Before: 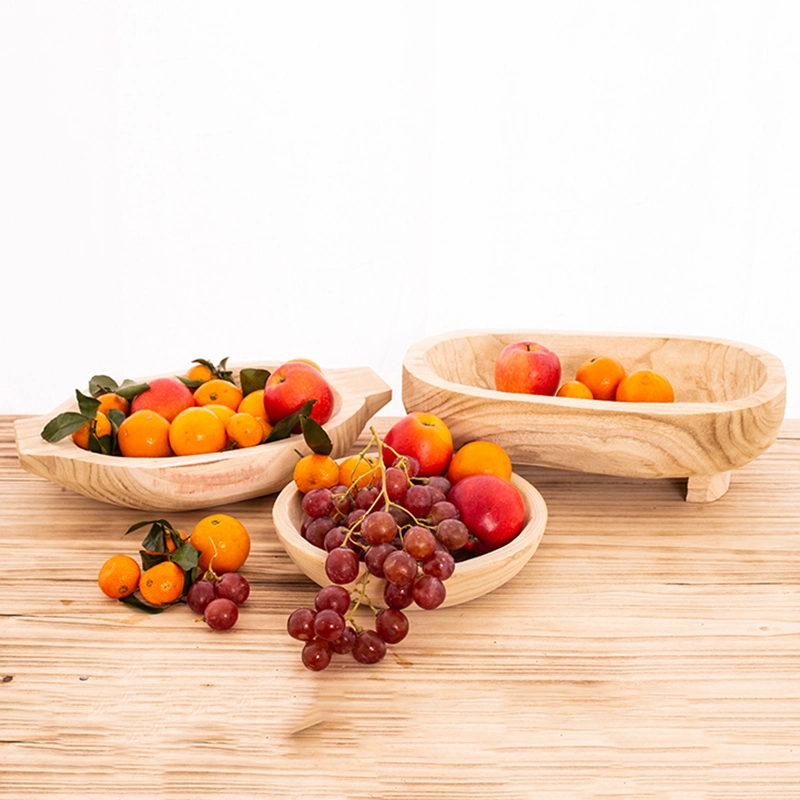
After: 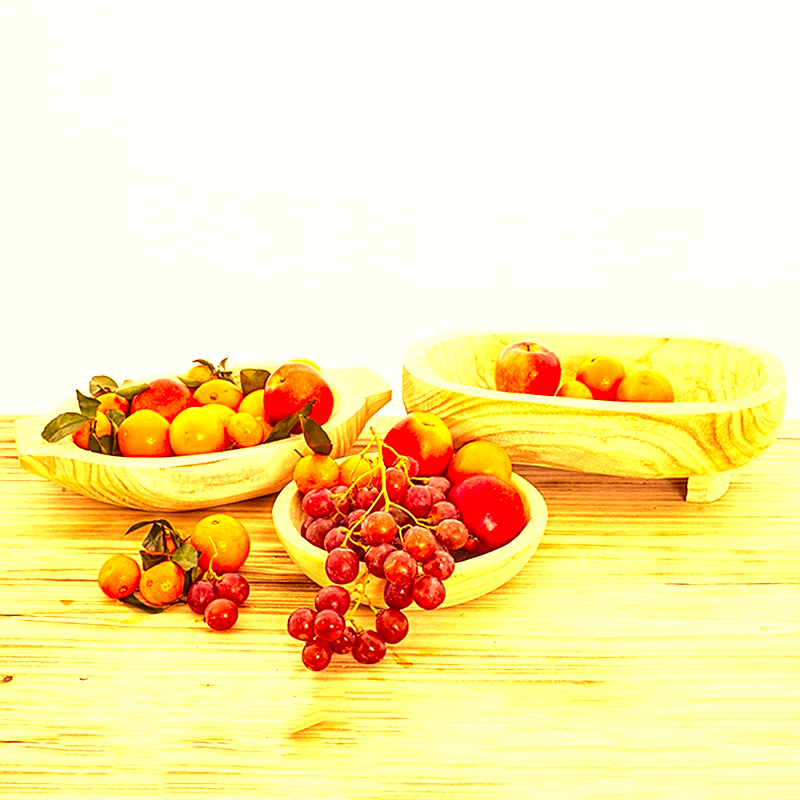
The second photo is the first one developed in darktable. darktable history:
local contrast: on, module defaults
exposure: black level correction 0, exposure 1.199 EV, compensate highlight preservation false
color correction: highlights a* 9.6, highlights b* 38.84, shadows a* 14.23, shadows b* 3.3
sharpen: on, module defaults
contrast brightness saturation: contrast 0.077, saturation 0.205
